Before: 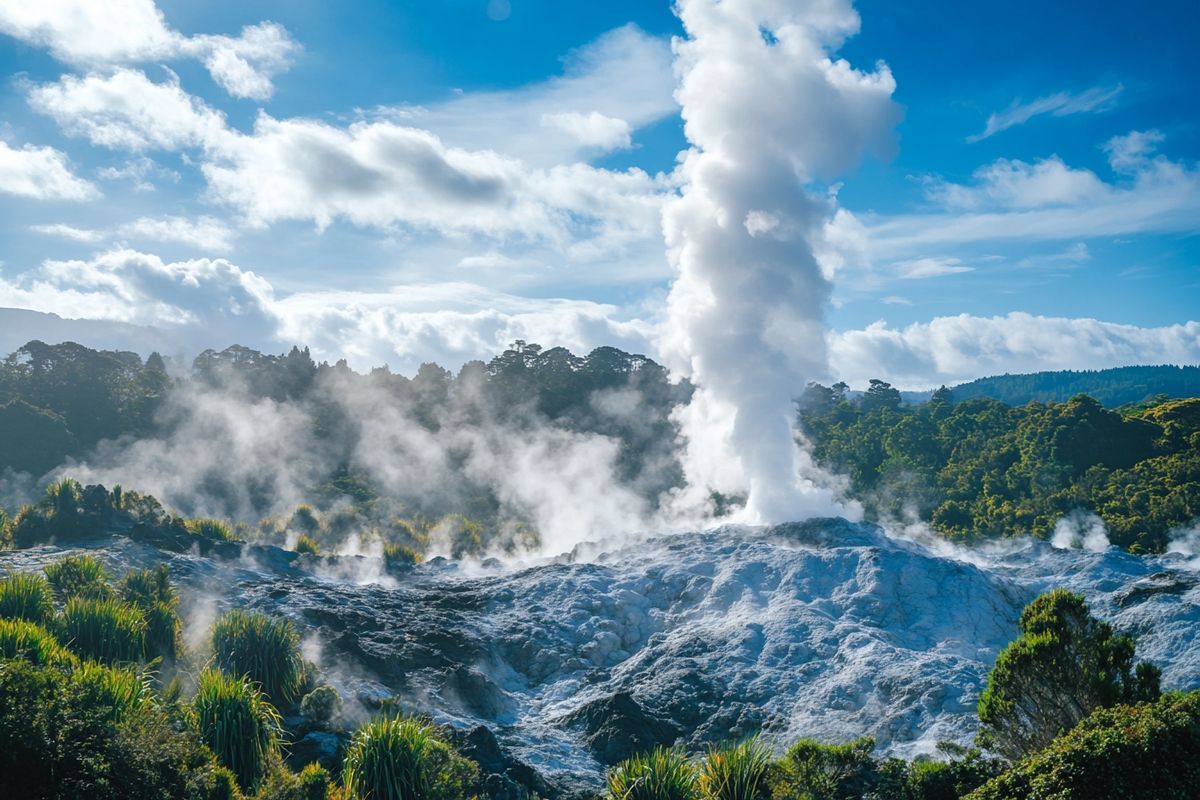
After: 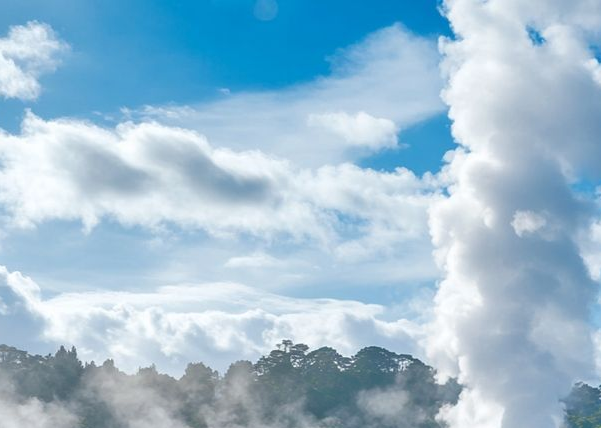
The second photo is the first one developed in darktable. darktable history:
tone equalizer: -7 EV 0.158 EV, -6 EV 0.618 EV, -5 EV 1.17 EV, -4 EV 1.37 EV, -3 EV 1.15 EV, -2 EV 0.6 EV, -1 EV 0.149 EV
crop: left 19.444%, right 30.39%, bottom 46.414%
